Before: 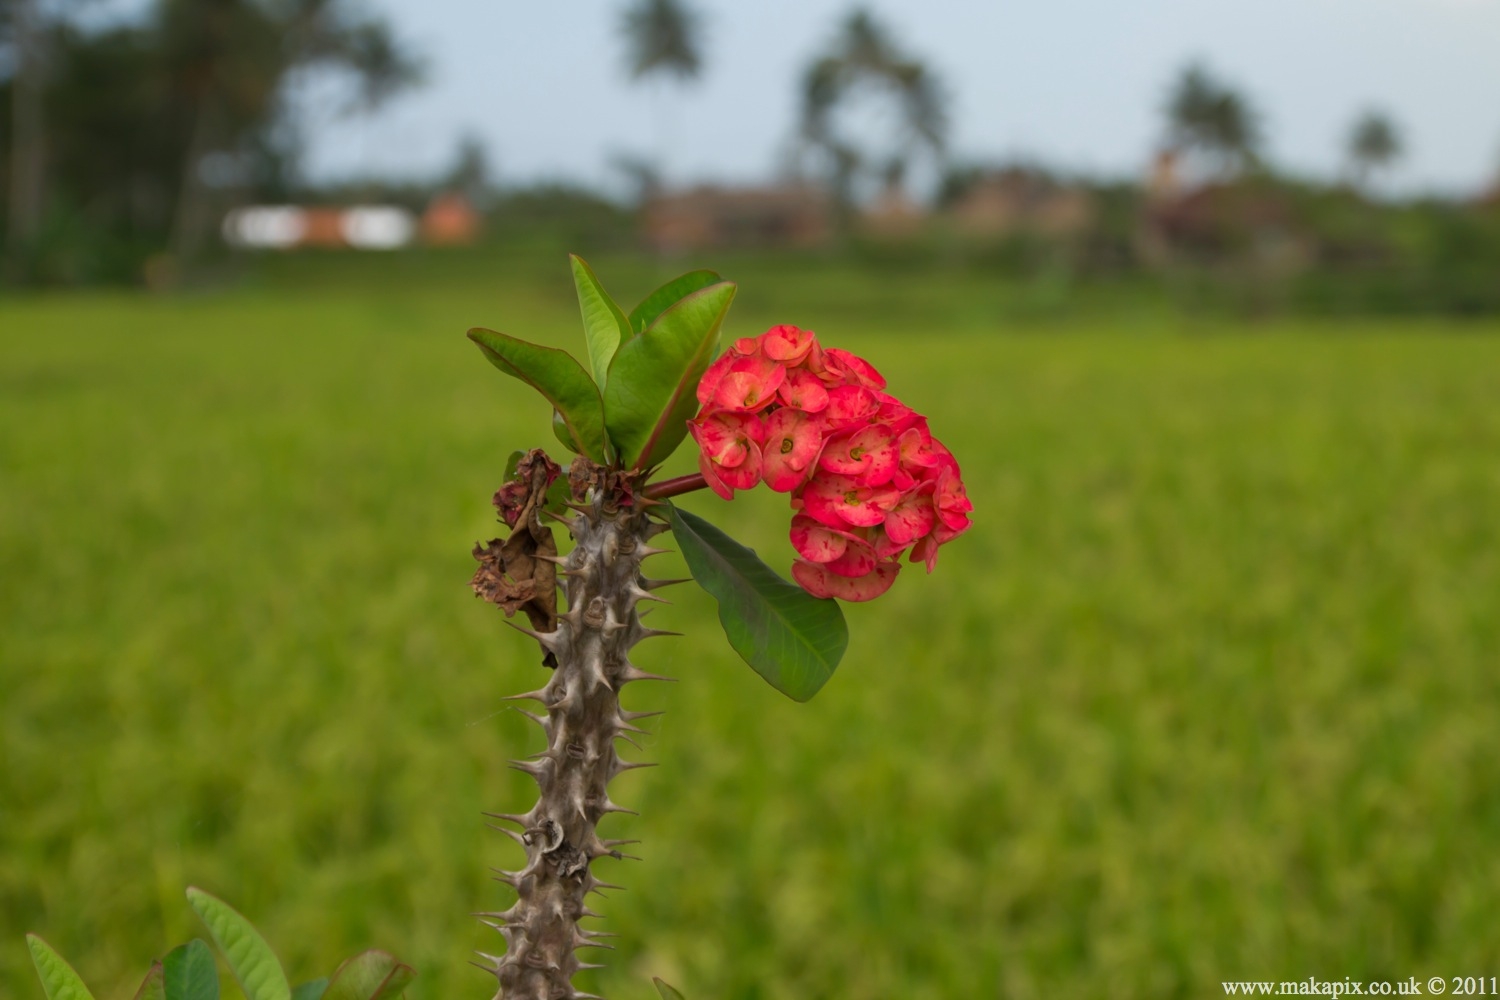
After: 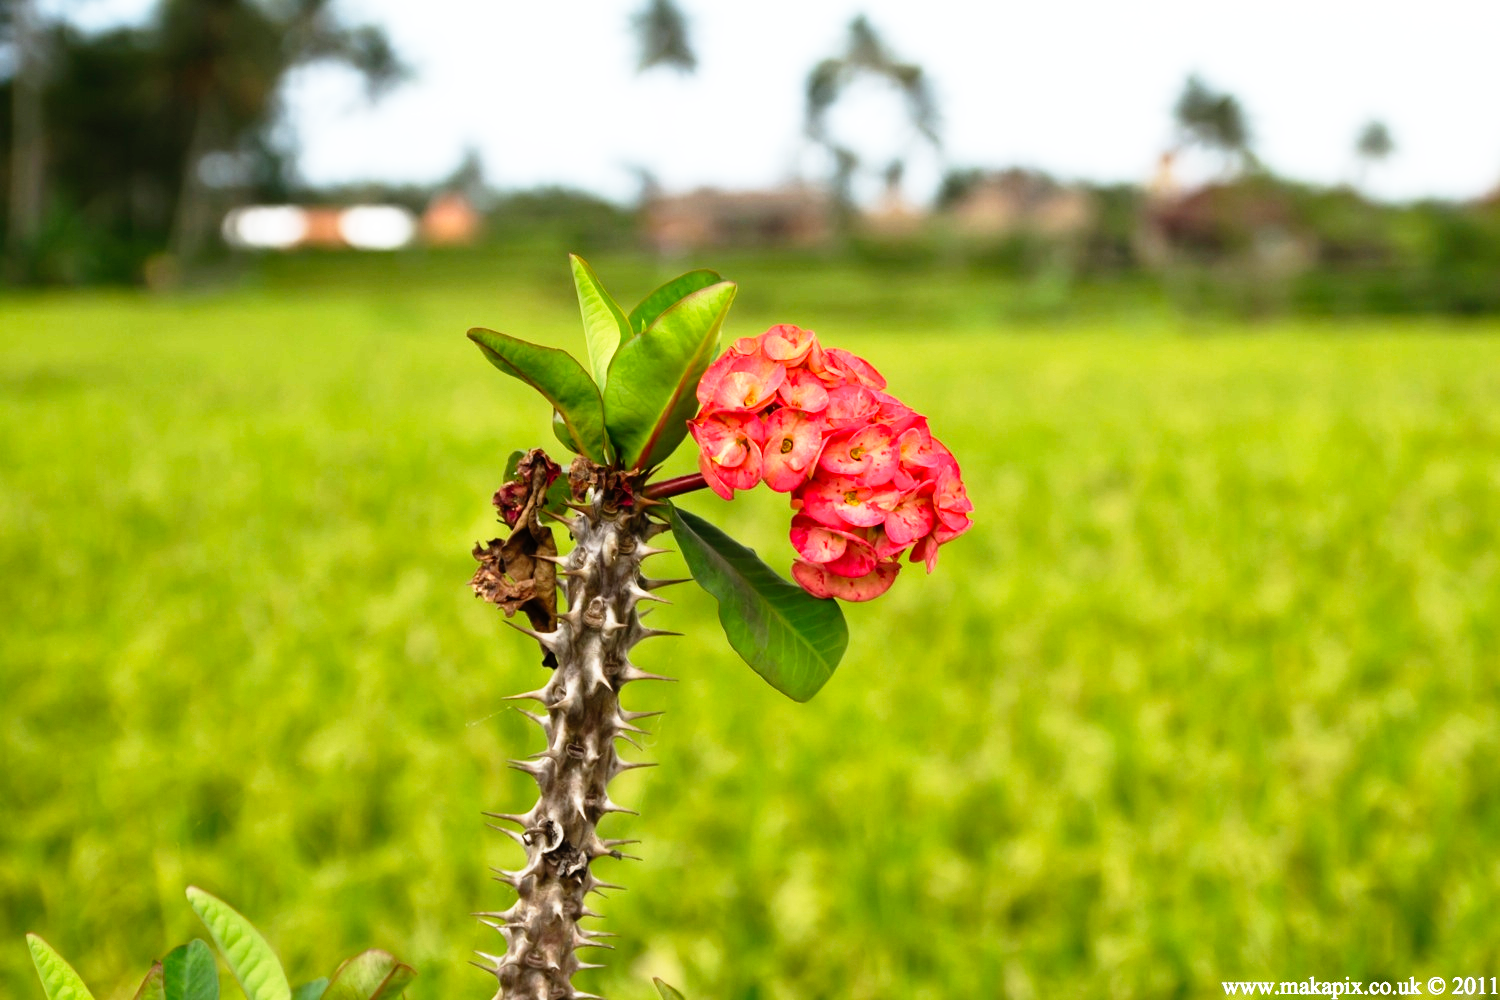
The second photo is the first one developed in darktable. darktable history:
tone equalizer: -8 EV -0.75 EV, -7 EV -0.7 EV, -6 EV -0.6 EV, -5 EV -0.4 EV, -3 EV 0.4 EV, -2 EV 0.6 EV, -1 EV 0.7 EV, +0 EV 0.75 EV, edges refinement/feathering 500, mask exposure compensation -1.57 EV, preserve details no
base curve: curves: ch0 [(0, 0) (0.012, 0.01) (0.073, 0.168) (0.31, 0.711) (0.645, 0.957) (1, 1)], preserve colors none
